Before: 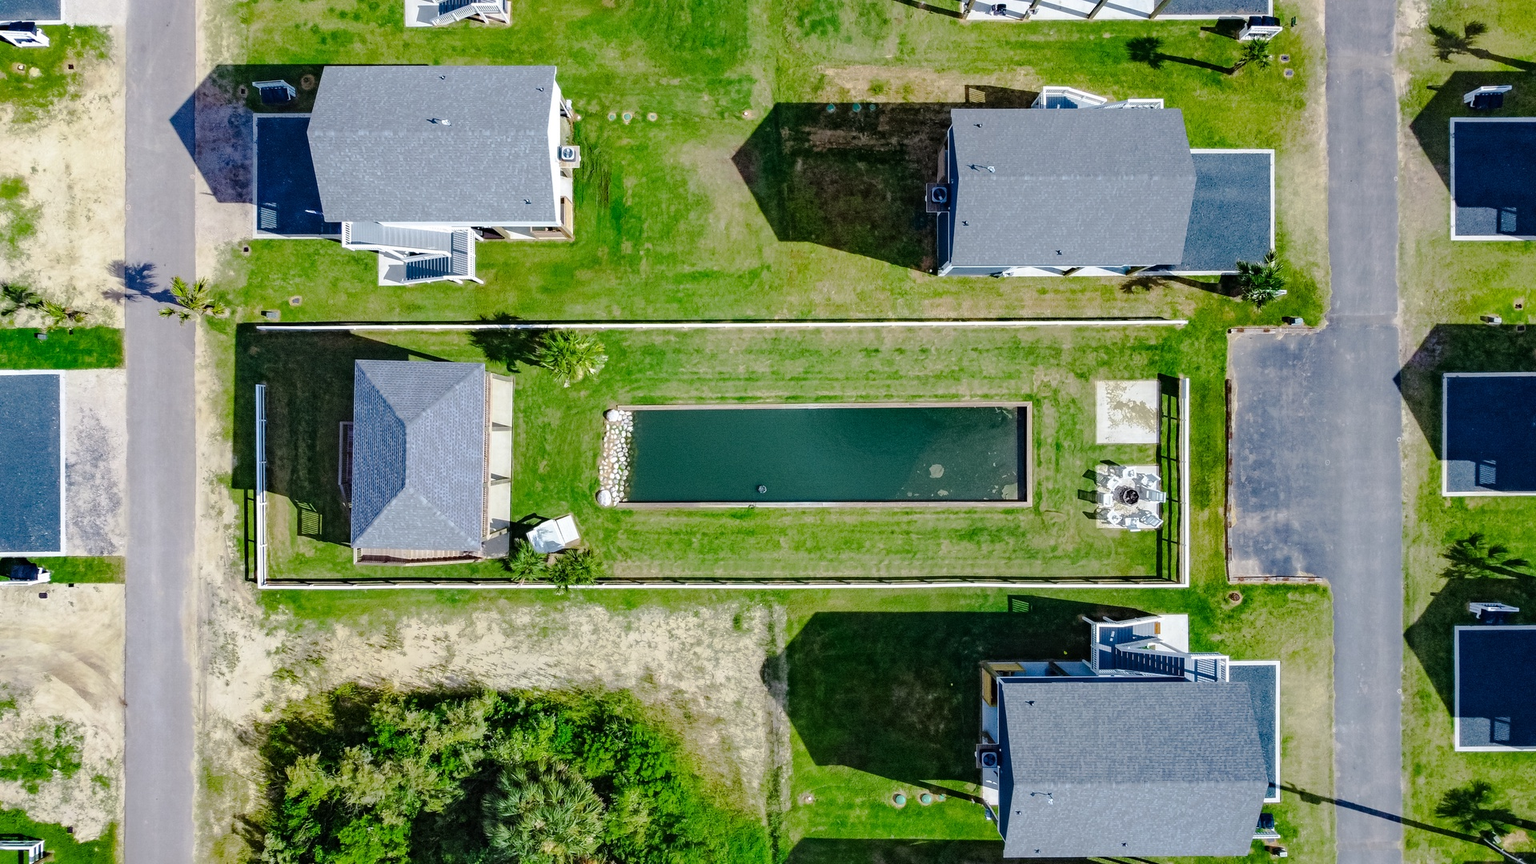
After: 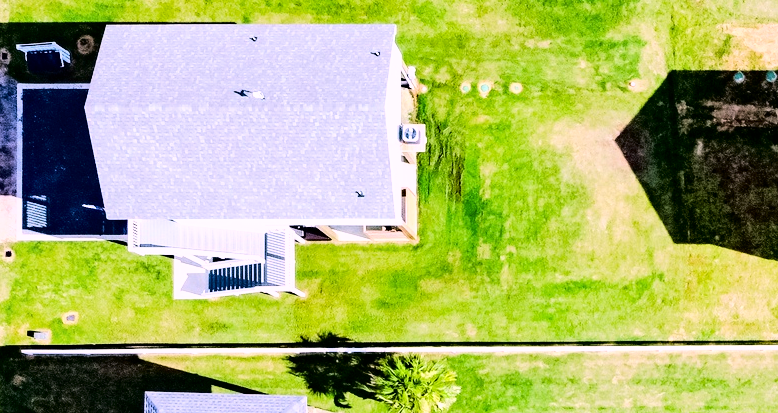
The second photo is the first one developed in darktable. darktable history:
exposure: exposure -0.044 EV, compensate highlight preservation false
shadows and highlights: shadows 37.04, highlights -26.75, soften with gaussian
base curve: curves: ch0 [(0, 0) (0.007, 0.004) (0.027, 0.03) (0.046, 0.07) (0.207, 0.54) (0.442, 0.872) (0.673, 0.972) (1, 1)]
tone curve: curves: ch0 [(0, 0) (0.003, 0.003) (0.011, 0.003) (0.025, 0.007) (0.044, 0.014) (0.069, 0.02) (0.1, 0.03) (0.136, 0.054) (0.177, 0.099) (0.224, 0.156) (0.277, 0.227) (0.335, 0.302) (0.399, 0.375) (0.468, 0.456) (0.543, 0.54) (0.623, 0.625) (0.709, 0.717) (0.801, 0.807) (0.898, 0.895) (1, 1)], color space Lab, independent channels, preserve colors none
crop: left 15.622%, top 5.447%, right 43.835%, bottom 56.295%
local contrast: mode bilateral grid, contrast 9, coarseness 26, detail 115%, midtone range 0.2
color calibration: output R [1.063, -0.012, -0.003, 0], output B [-0.079, 0.047, 1, 0], illuminant as shot in camera, x 0.358, y 0.373, temperature 4628.91 K, gamut compression 0.982
